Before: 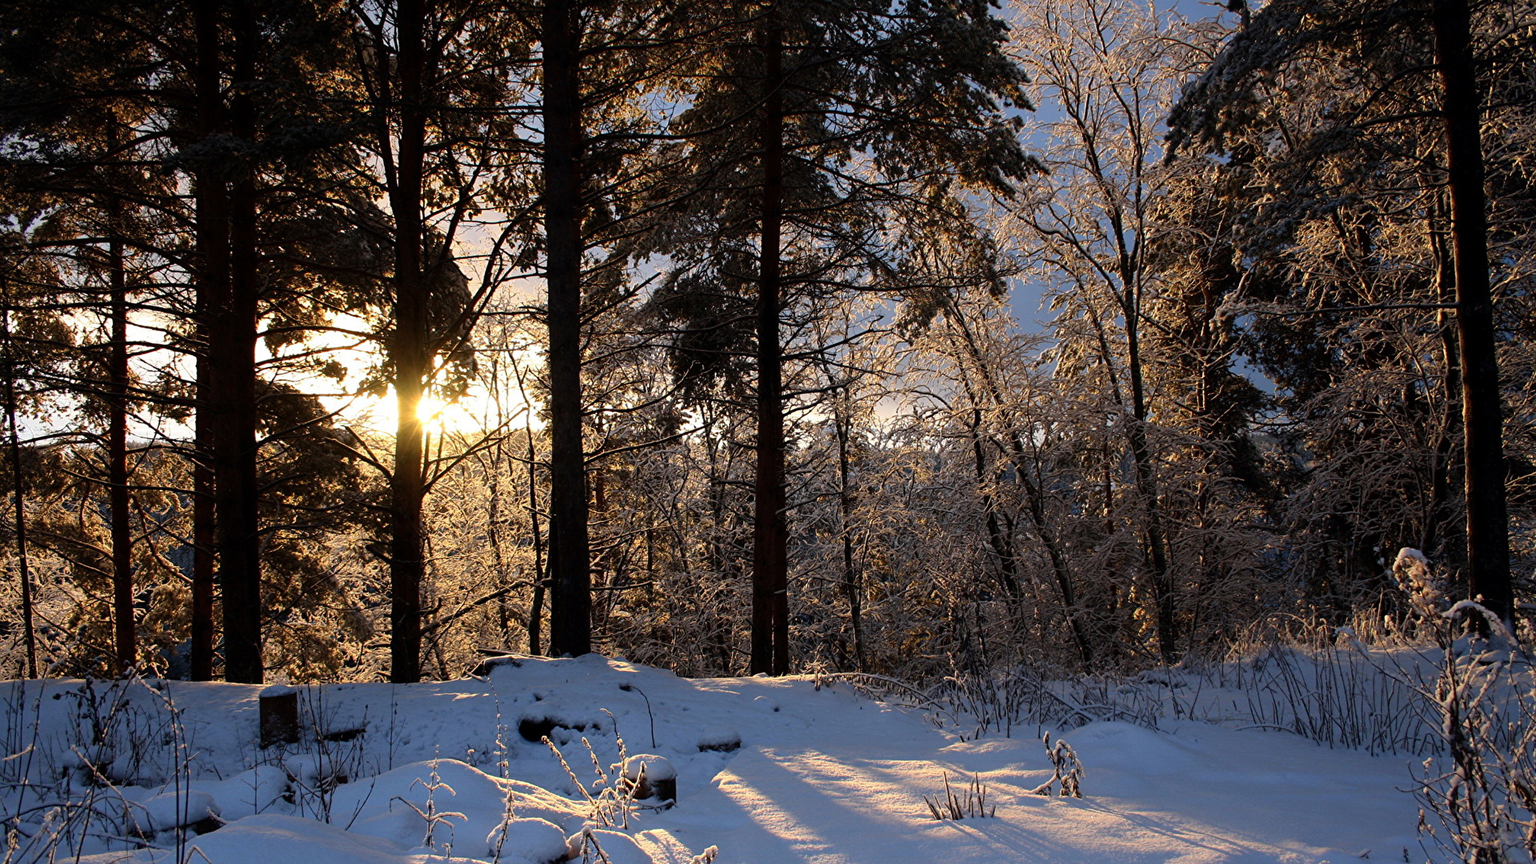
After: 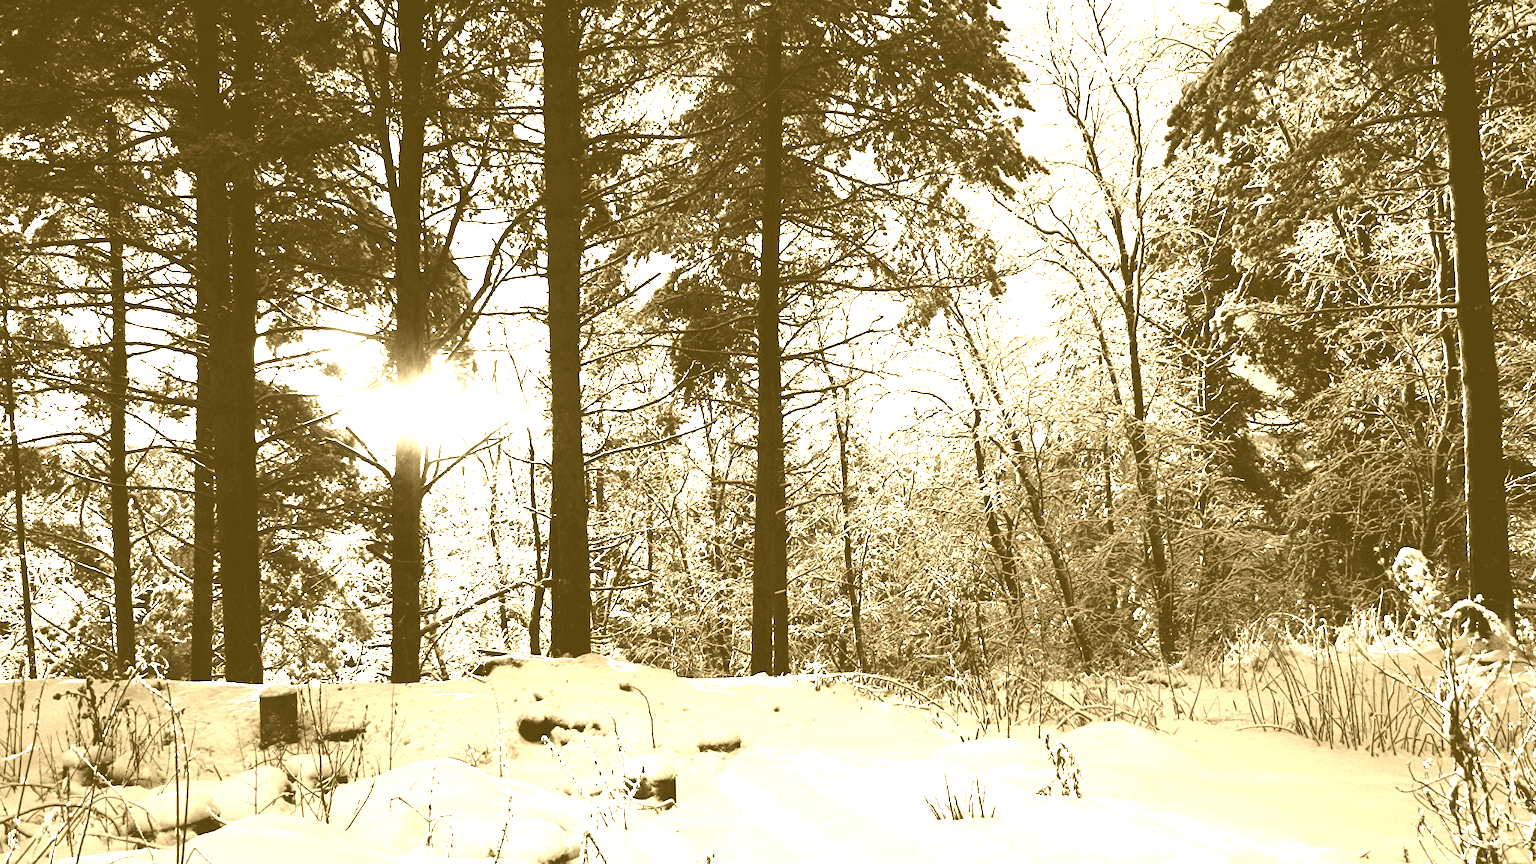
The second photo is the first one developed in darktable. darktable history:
colorize: hue 36°, source mix 100%
exposure: black level correction 0.001, exposure 1.84 EV, compensate highlight preservation false
tone curve: curves: ch0 [(0, 0) (0.003, 0.023) (0.011, 0.024) (0.025, 0.028) (0.044, 0.035) (0.069, 0.043) (0.1, 0.052) (0.136, 0.063) (0.177, 0.094) (0.224, 0.145) (0.277, 0.209) (0.335, 0.281) (0.399, 0.364) (0.468, 0.453) (0.543, 0.553) (0.623, 0.66) (0.709, 0.767) (0.801, 0.88) (0.898, 0.968) (1, 1)], preserve colors none
